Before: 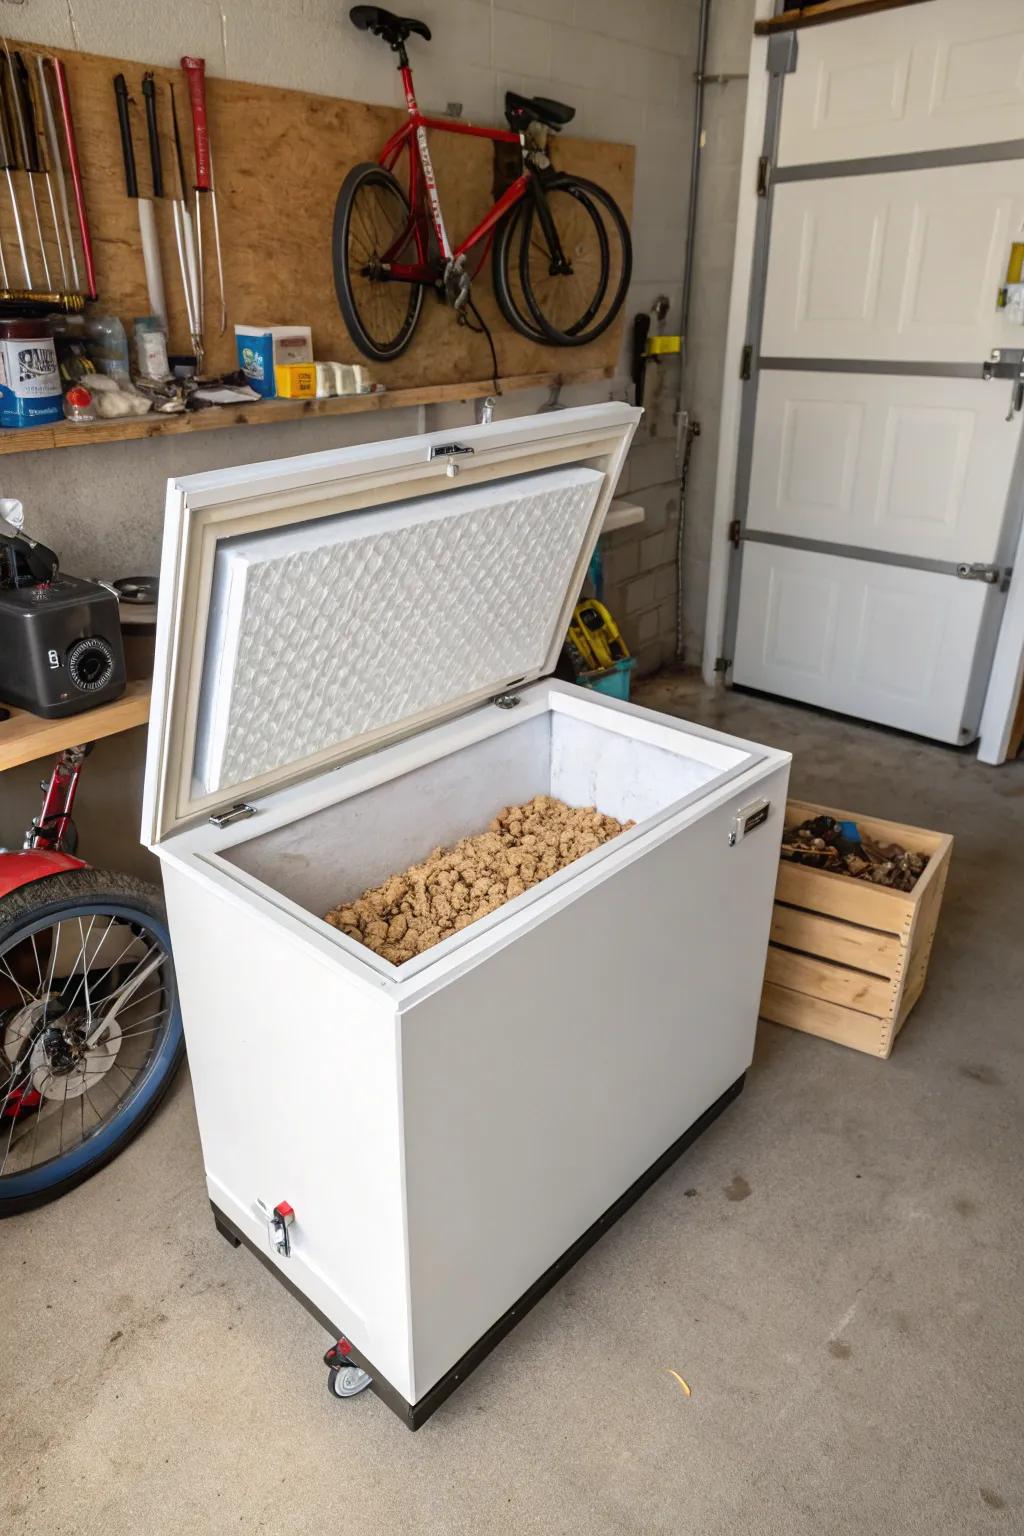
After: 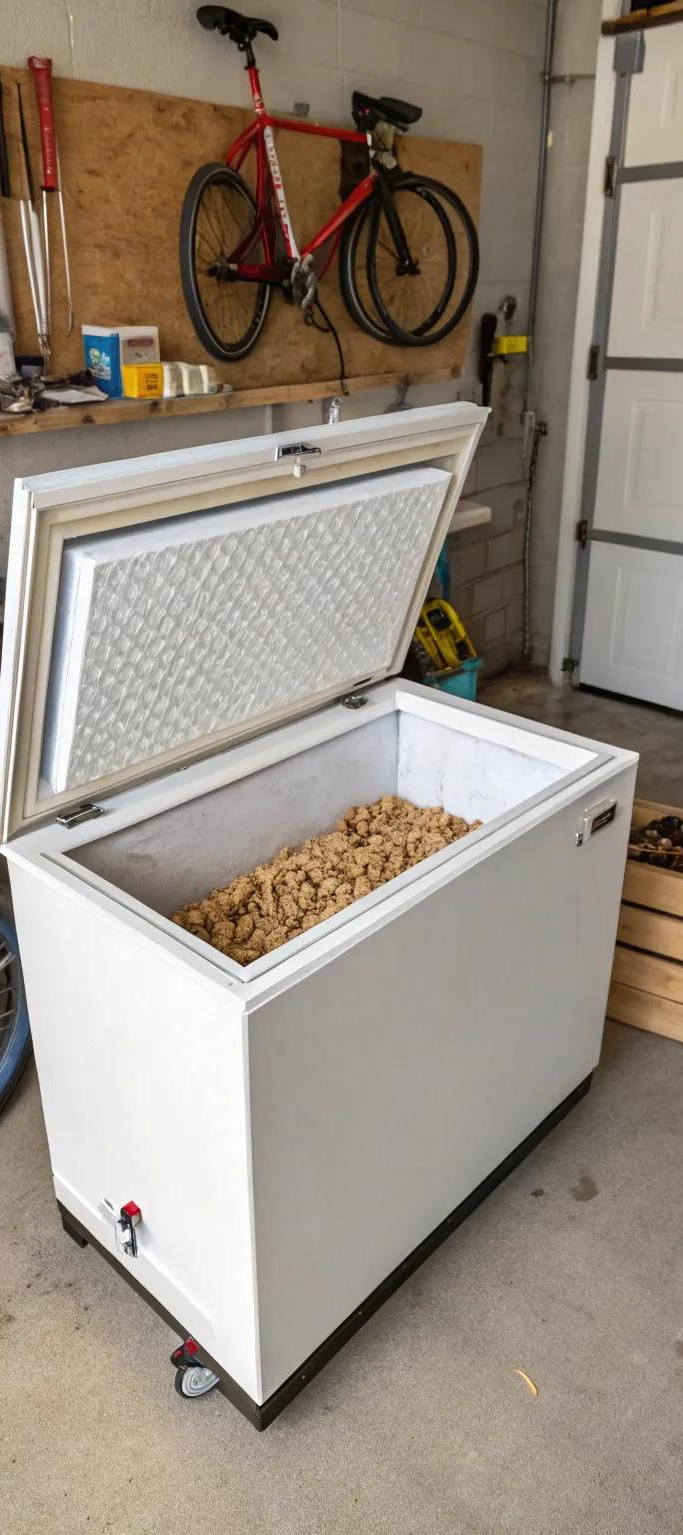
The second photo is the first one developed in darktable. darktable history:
shadows and highlights: soften with gaussian
crop and rotate: left 15.023%, right 18.19%
